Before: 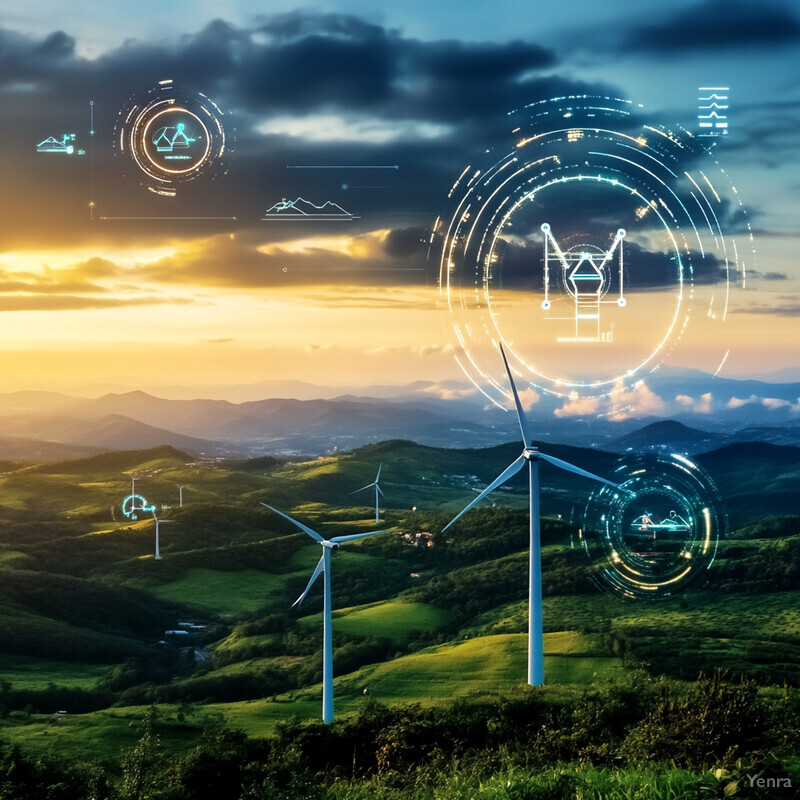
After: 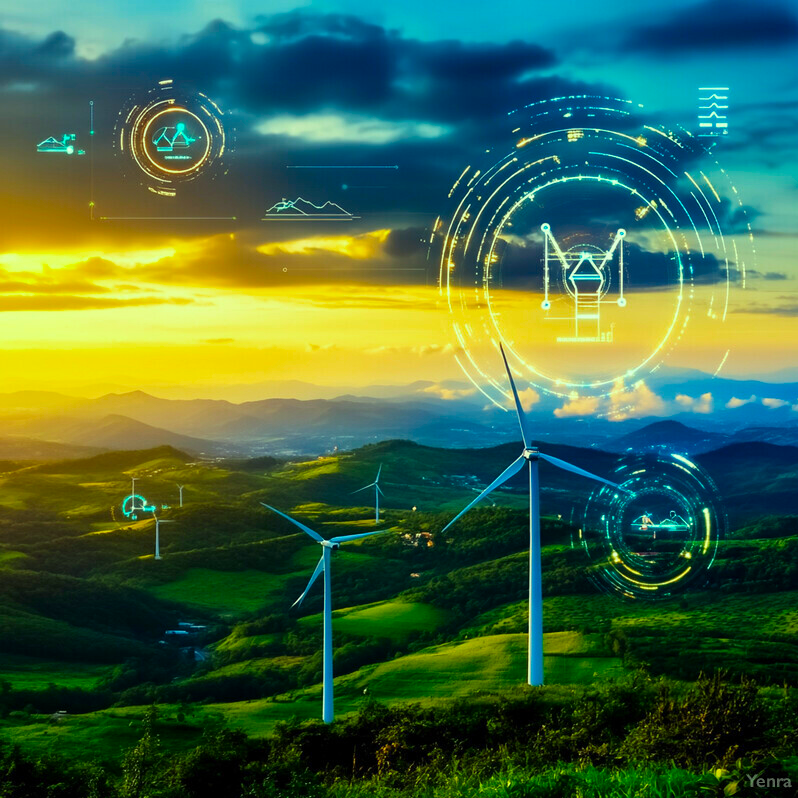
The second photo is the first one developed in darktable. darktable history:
color correction: highlights a* -11.15, highlights b* 9.92, saturation 1.72
crop: bottom 0.078%
